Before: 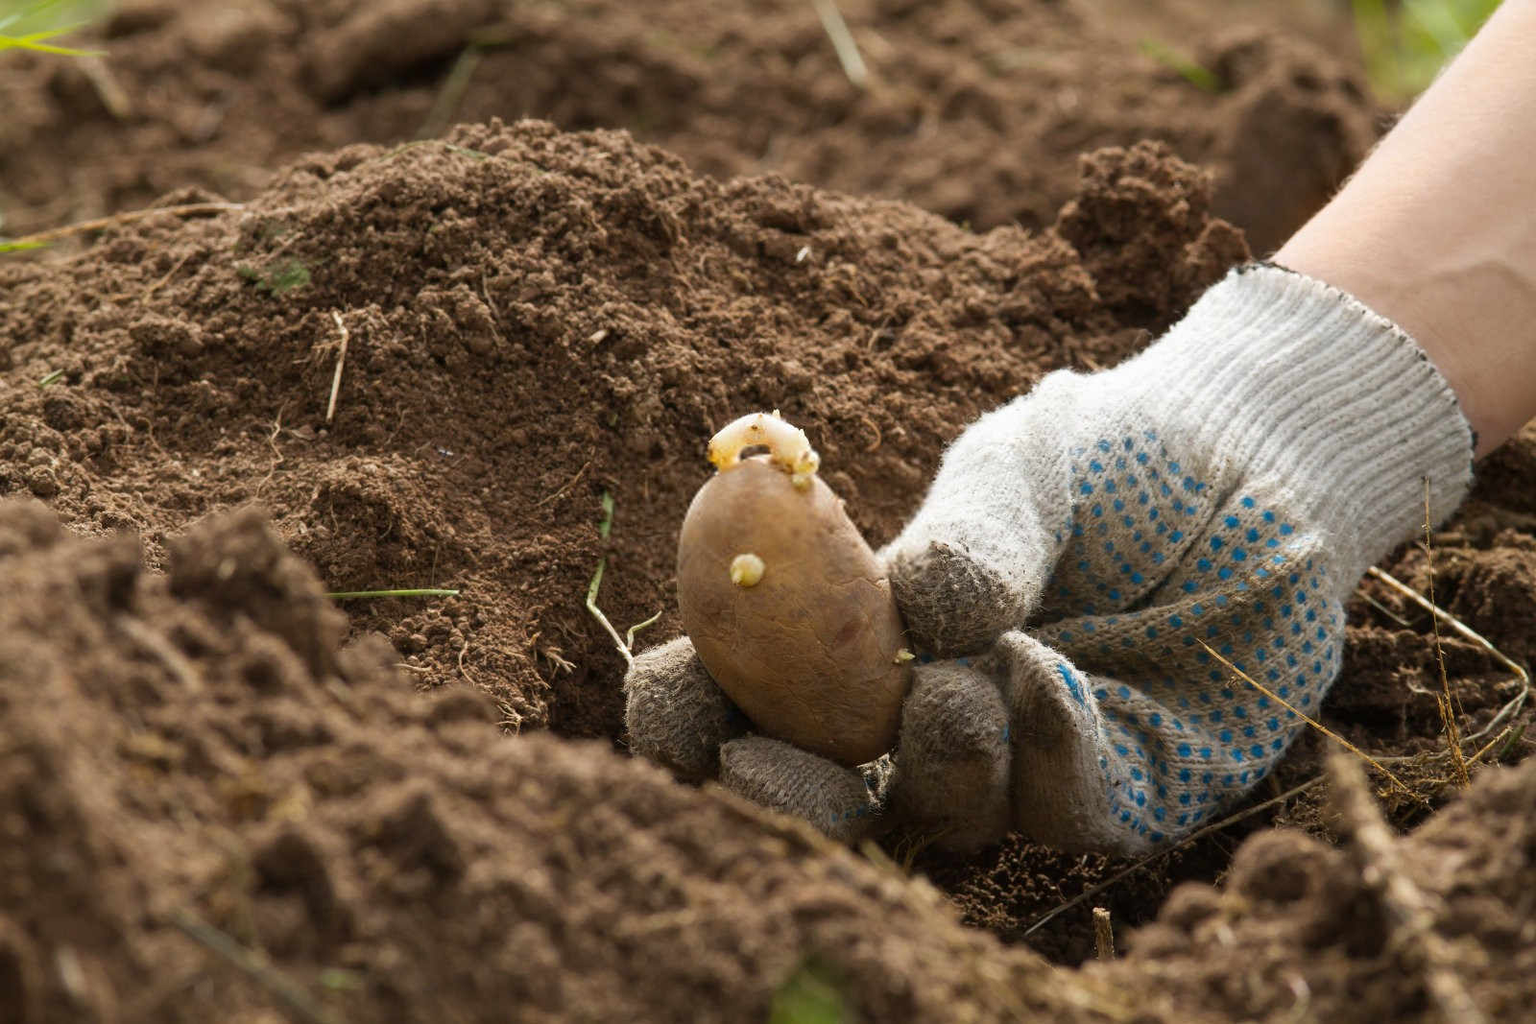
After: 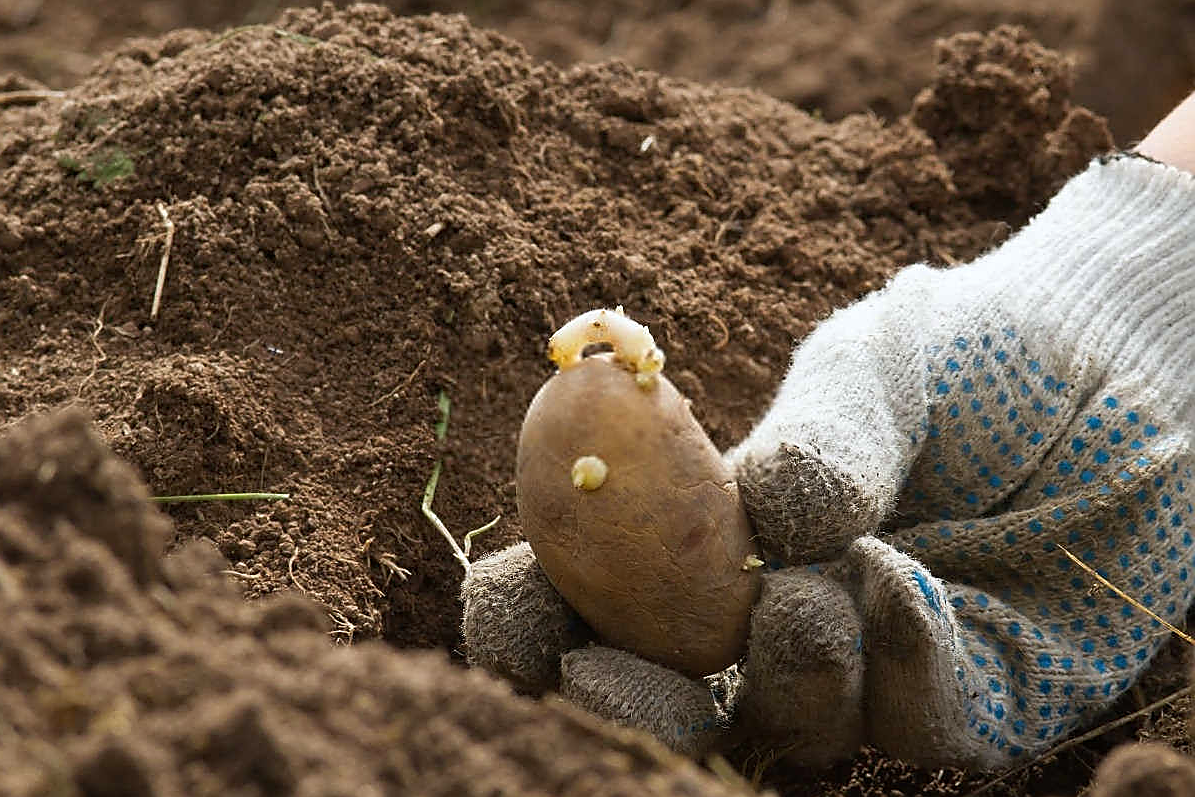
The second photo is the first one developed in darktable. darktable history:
white balance: red 0.982, blue 1.018
sharpen: radius 1.4, amount 1.25, threshold 0.7
crop and rotate: left 11.831%, top 11.346%, right 13.429%, bottom 13.899%
